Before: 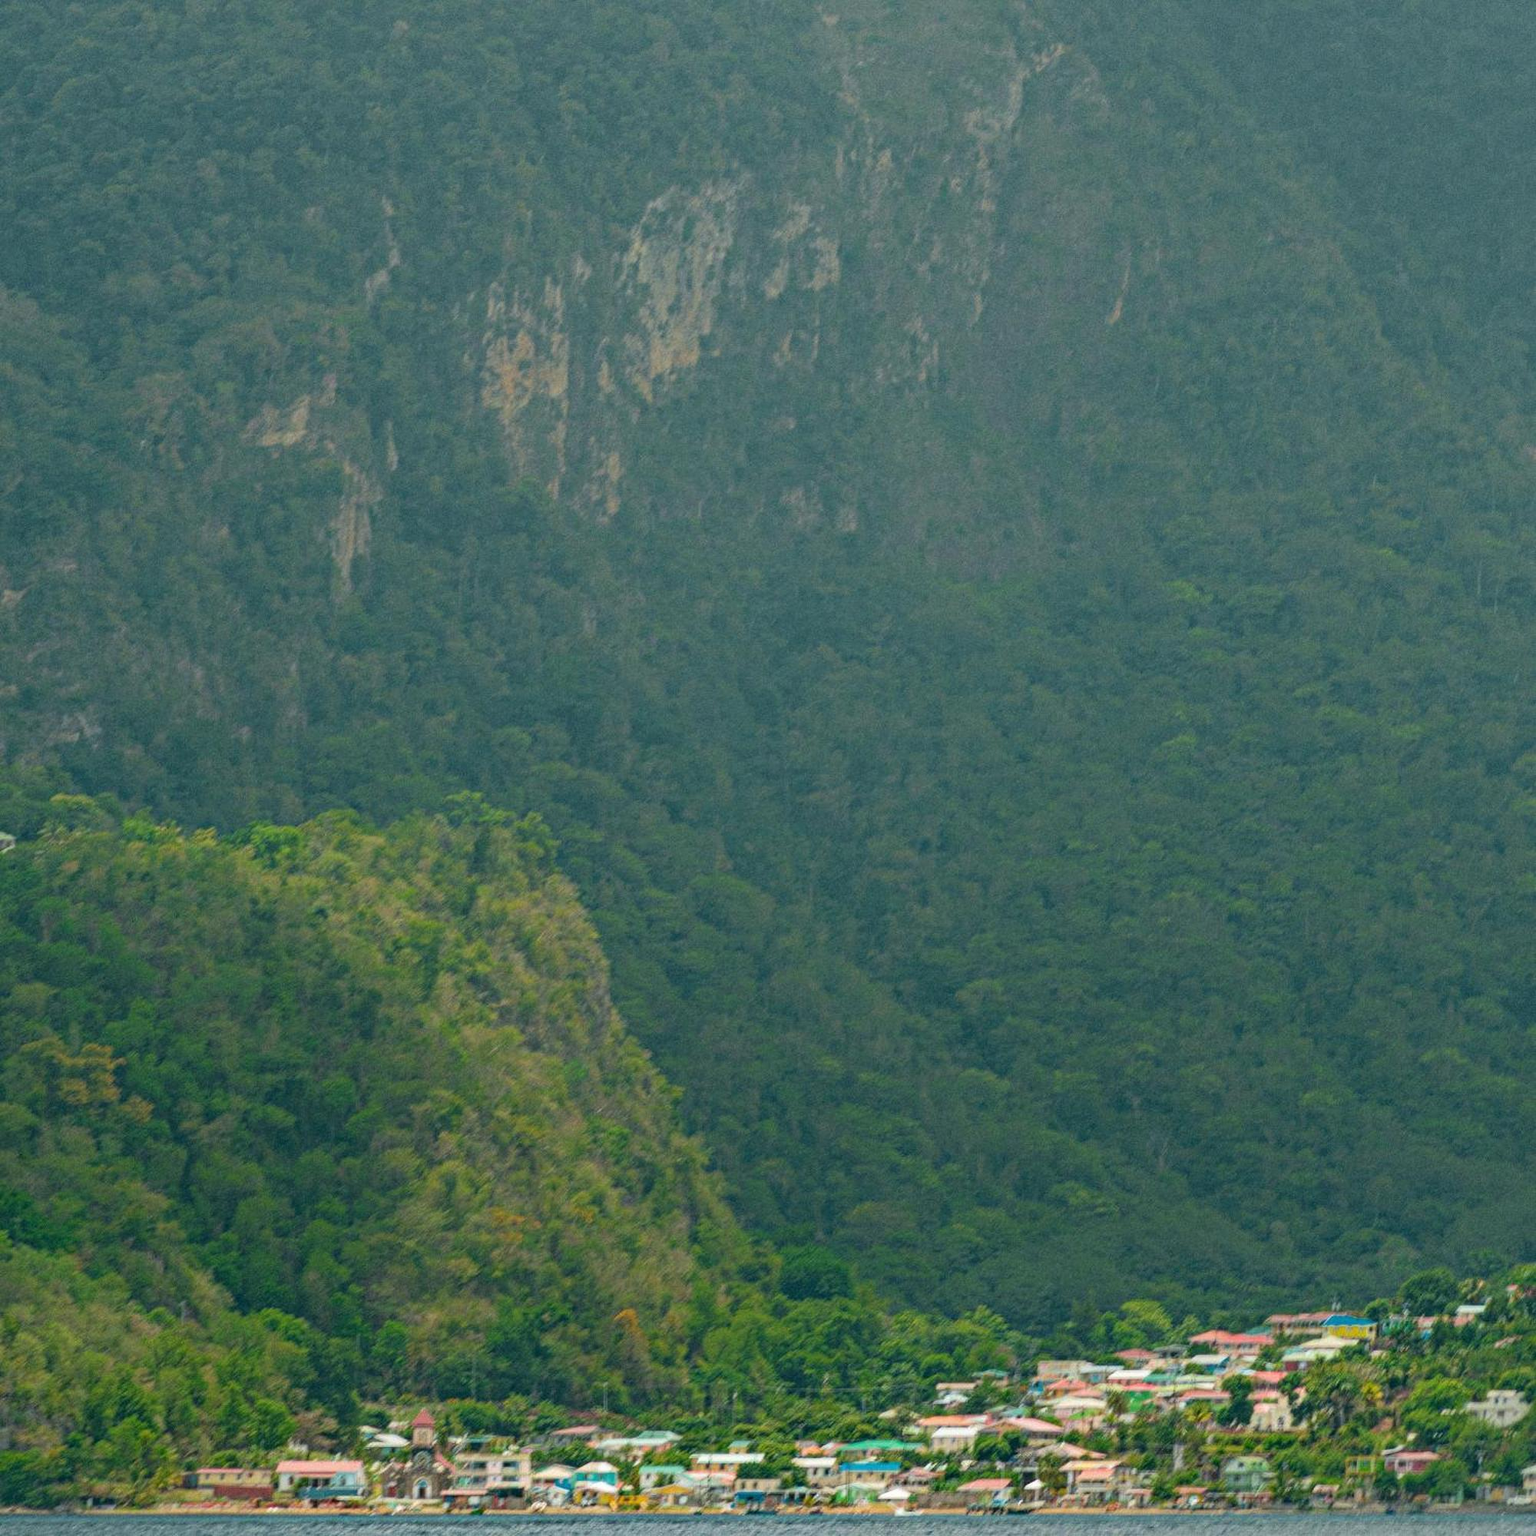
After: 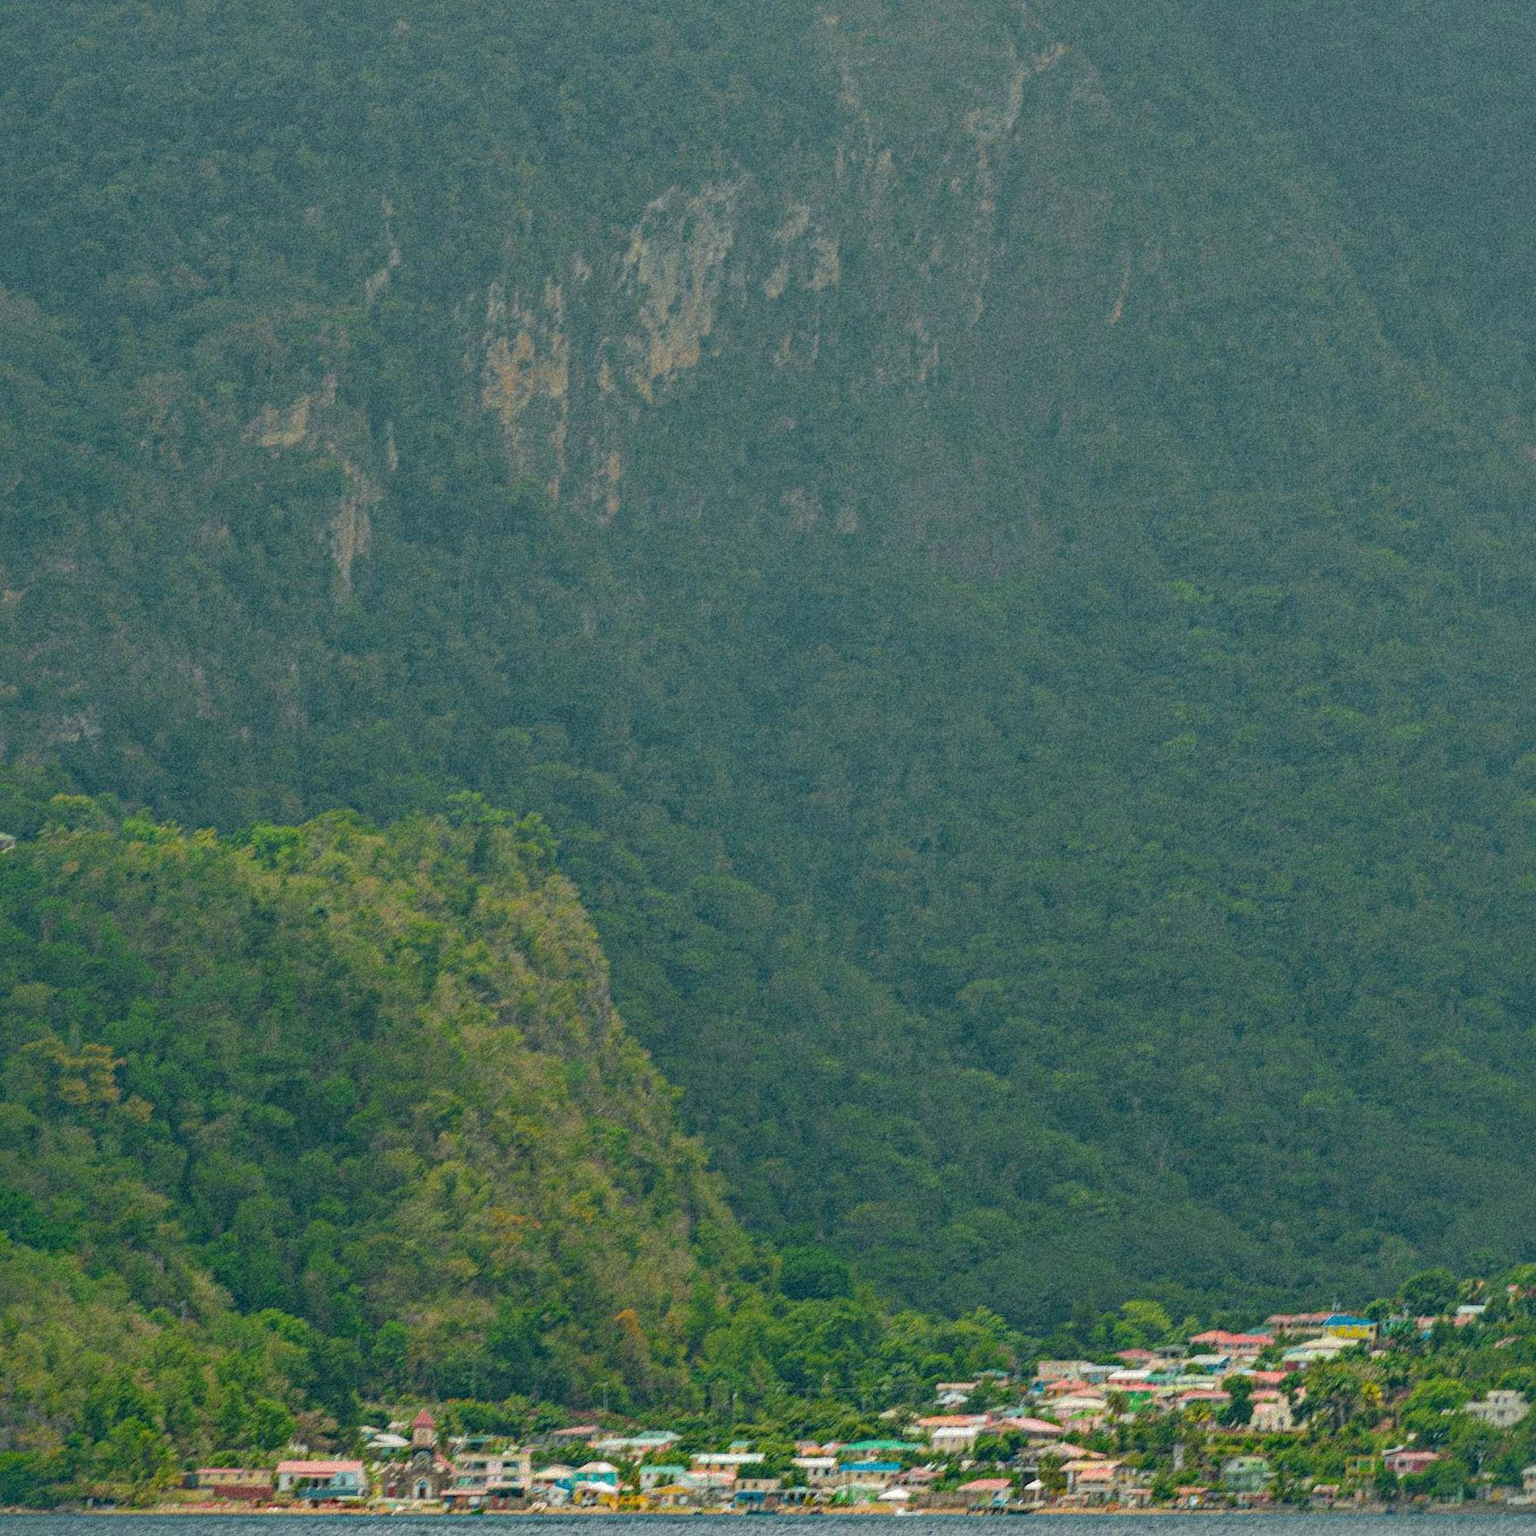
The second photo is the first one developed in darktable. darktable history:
base curve: curves: ch0 [(0, 0) (0.303, 0.277) (1, 1)]
grain: coarseness 9.38 ISO, strength 34.99%, mid-tones bias 0%
shadows and highlights: on, module defaults
